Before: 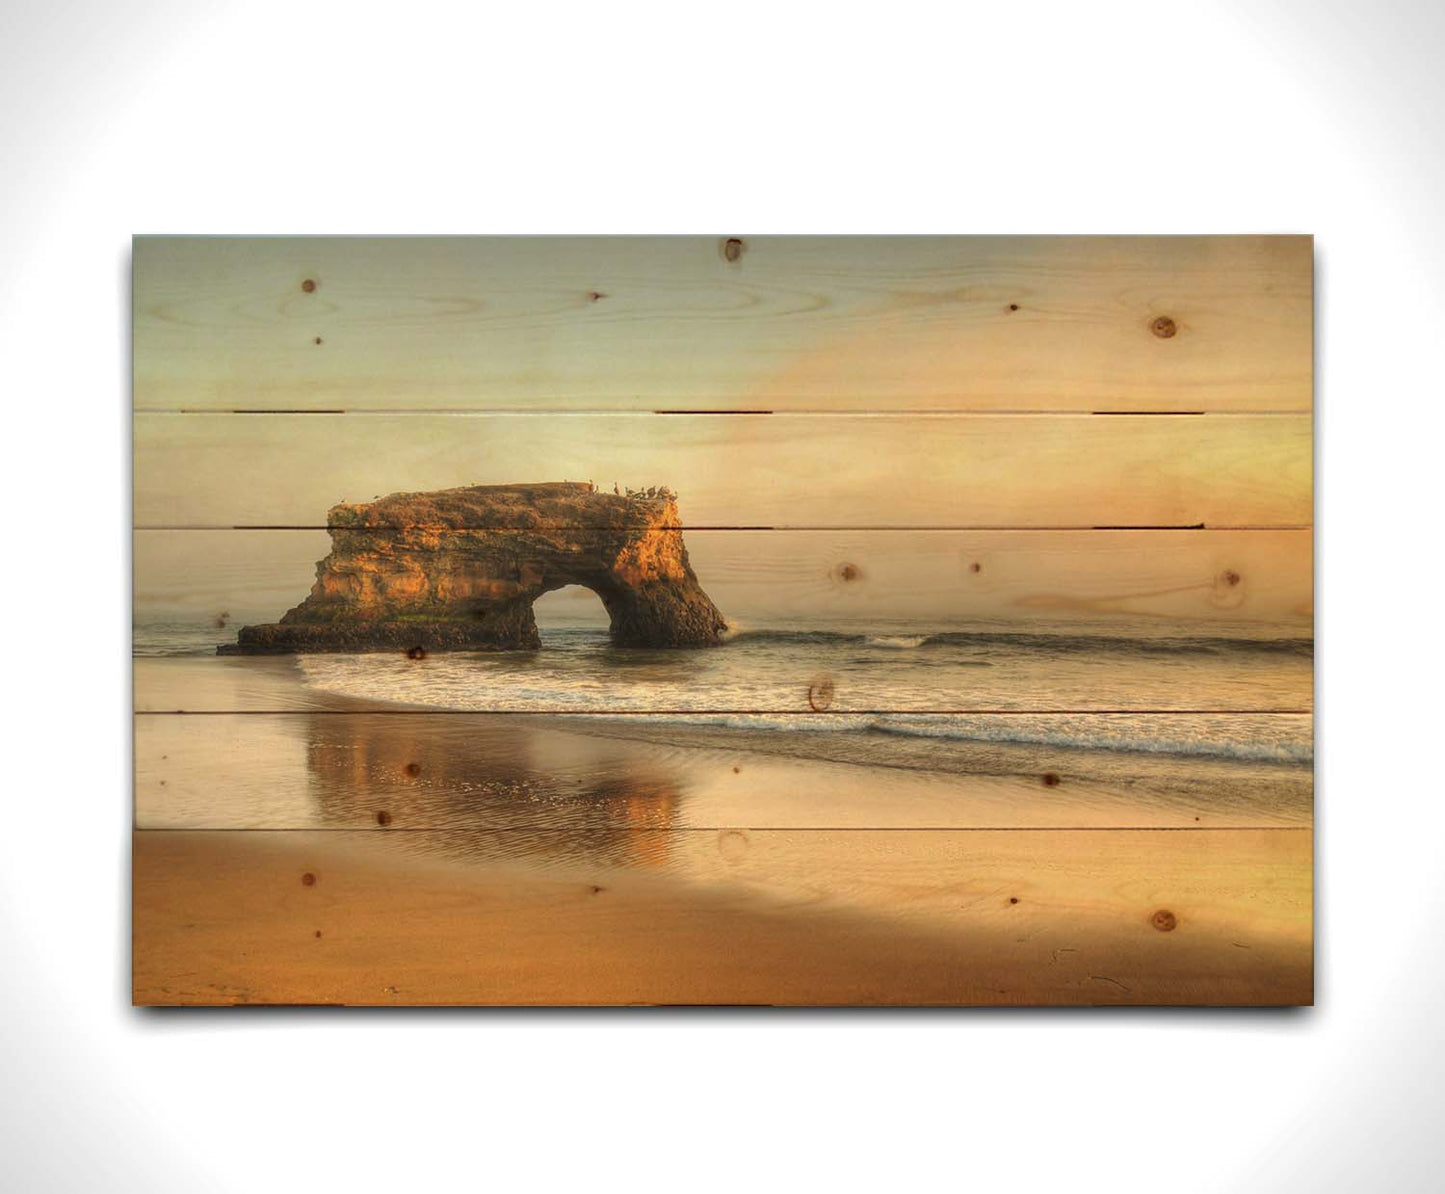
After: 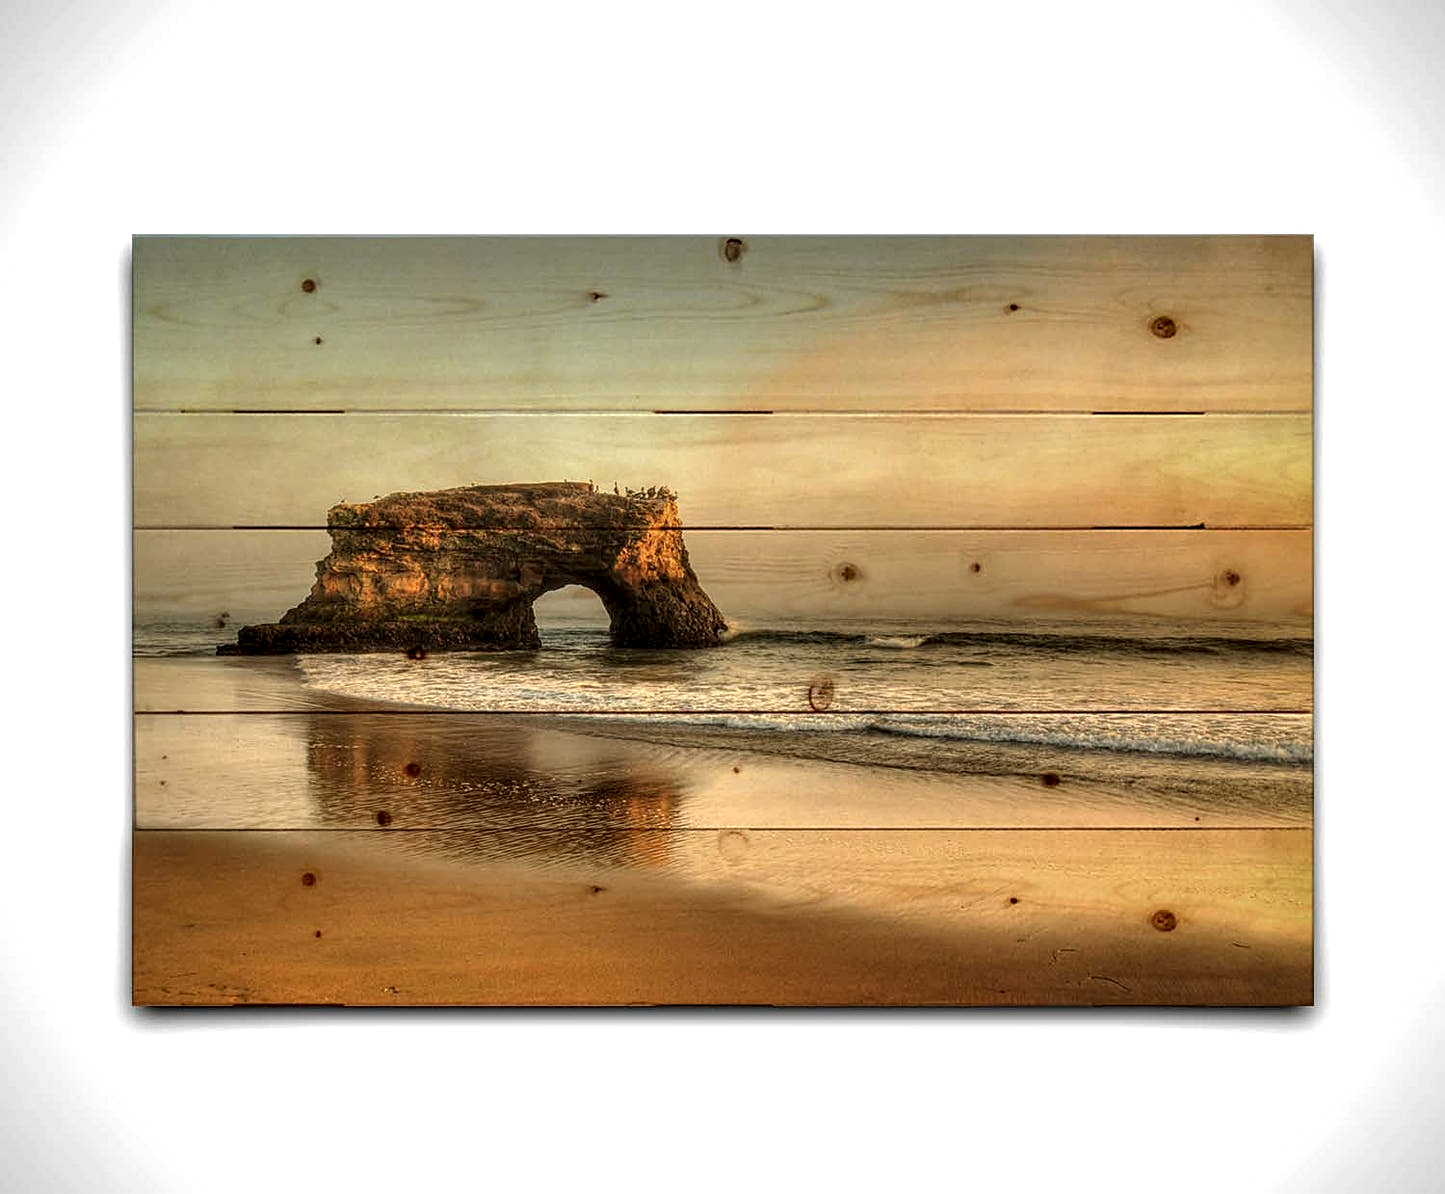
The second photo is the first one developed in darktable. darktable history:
local contrast: highlights 60%, shadows 61%, detail 160%
sharpen: on, module defaults
